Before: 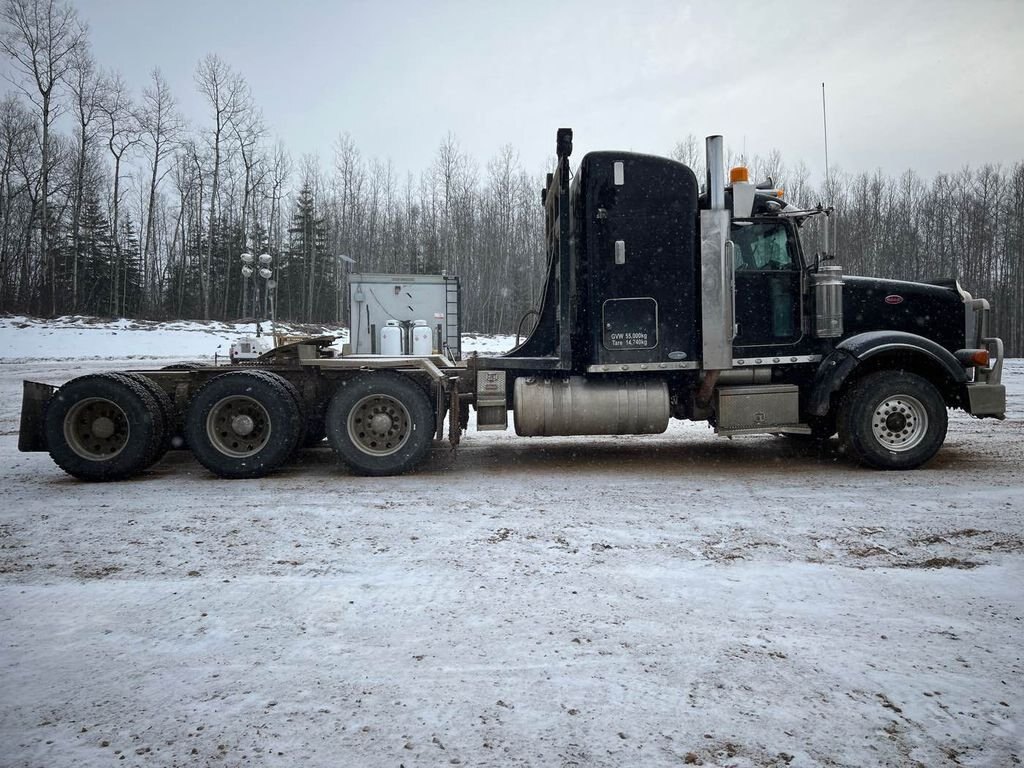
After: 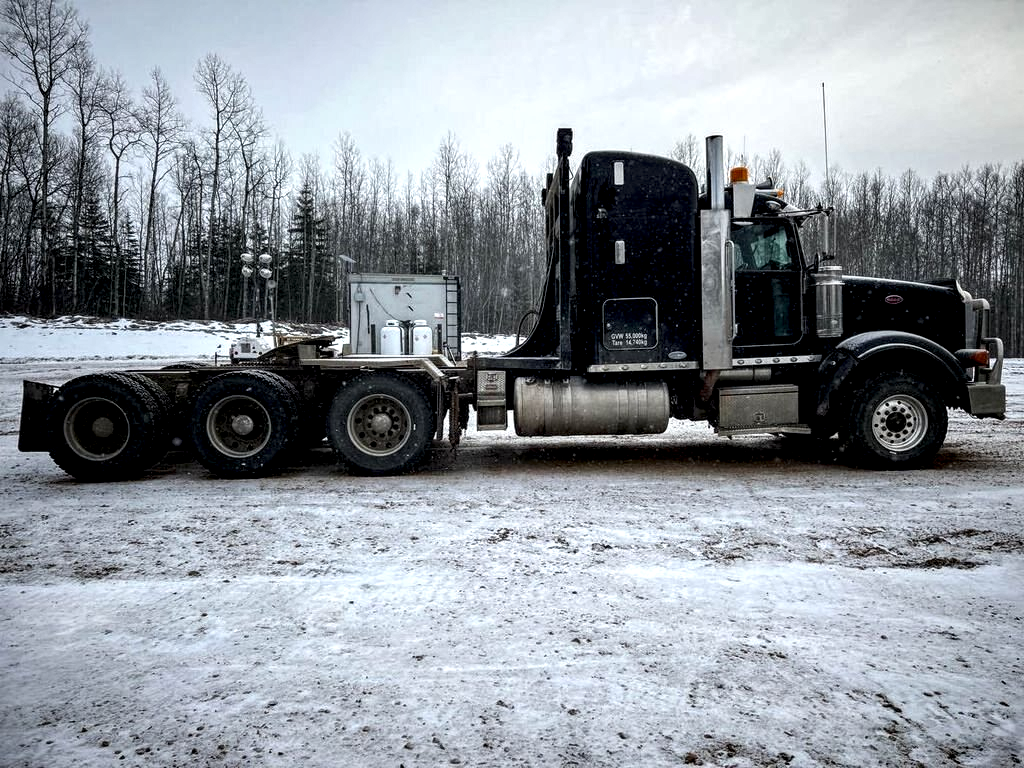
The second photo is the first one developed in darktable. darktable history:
color zones: curves: ch1 [(0, 0.513) (0.143, 0.524) (0.286, 0.511) (0.429, 0.506) (0.571, 0.503) (0.714, 0.503) (0.857, 0.508) (1, 0.513)], mix 21.12%
local contrast: highlights 80%, shadows 58%, detail 174%, midtone range 0.607
